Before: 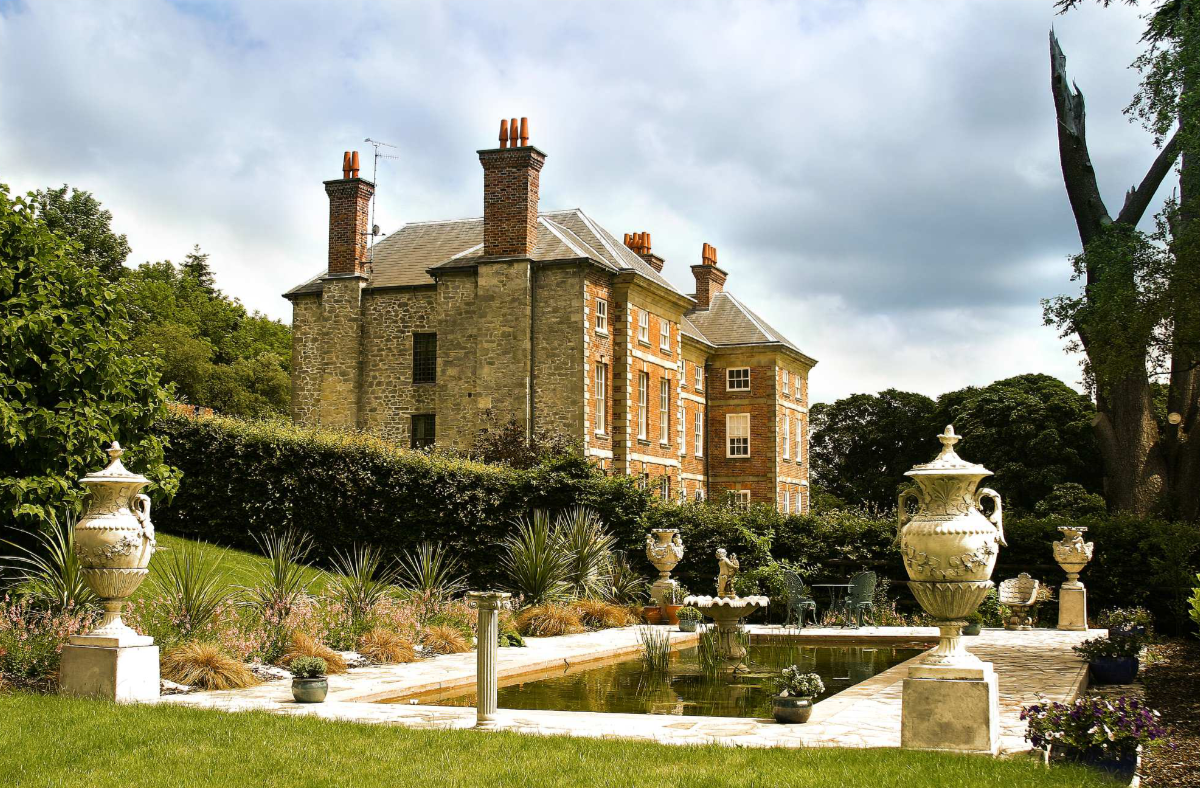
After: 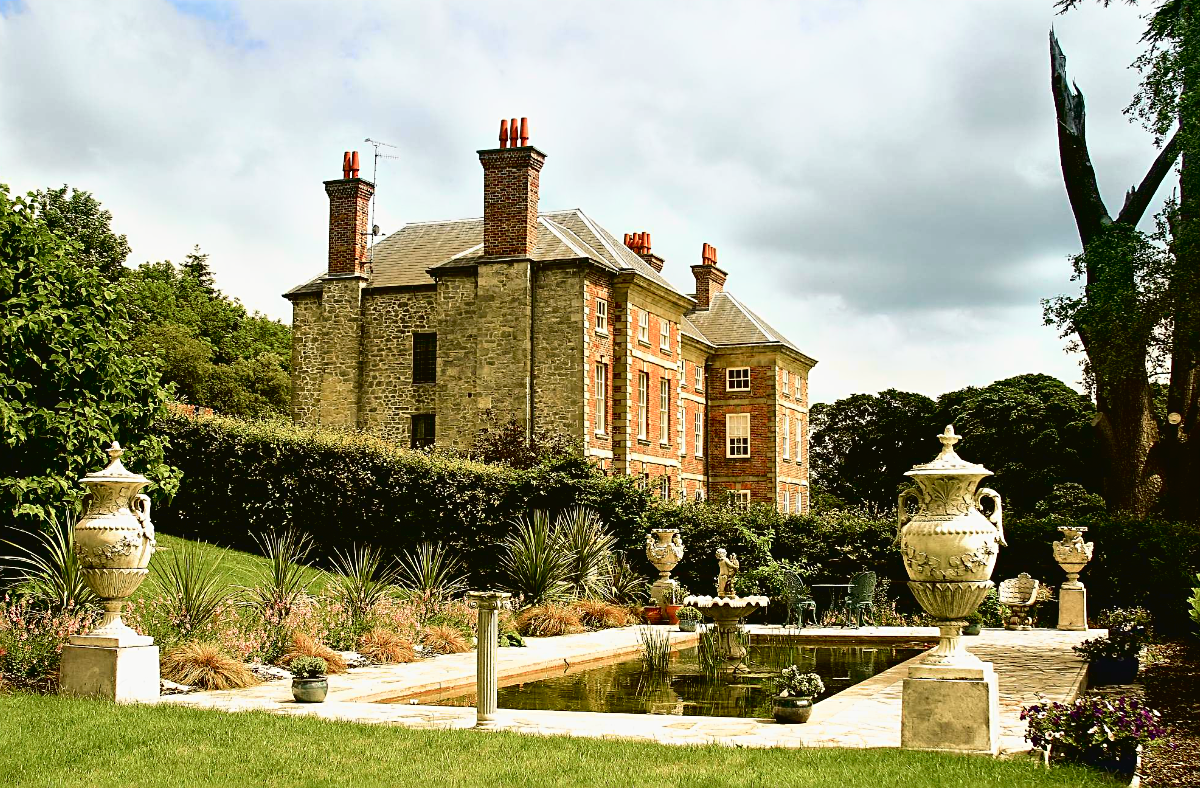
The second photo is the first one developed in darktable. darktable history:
sharpen: on, module defaults
tone curve: curves: ch0 [(0.003, 0.029) (0.037, 0.036) (0.149, 0.117) (0.297, 0.318) (0.422, 0.474) (0.531, 0.6) (0.743, 0.809) (0.889, 0.941) (1, 0.98)]; ch1 [(0, 0) (0.305, 0.325) (0.453, 0.437) (0.482, 0.479) (0.501, 0.5) (0.506, 0.503) (0.564, 0.578) (0.587, 0.625) (0.666, 0.727) (1, 1)]; ch2 [(0, 0) (0.323, 0.277) (0.408, 0.399) (0.45, 0.48) (0.499, 0.502) (0.512, 0.523) (0.57, 0.595) (0.653, 0.671) (0.768, 0.744) (1, 1)], color space Lab, independent channels, preserve colors none
exposure: black level correction 0.009, compensate highlight preservation false
